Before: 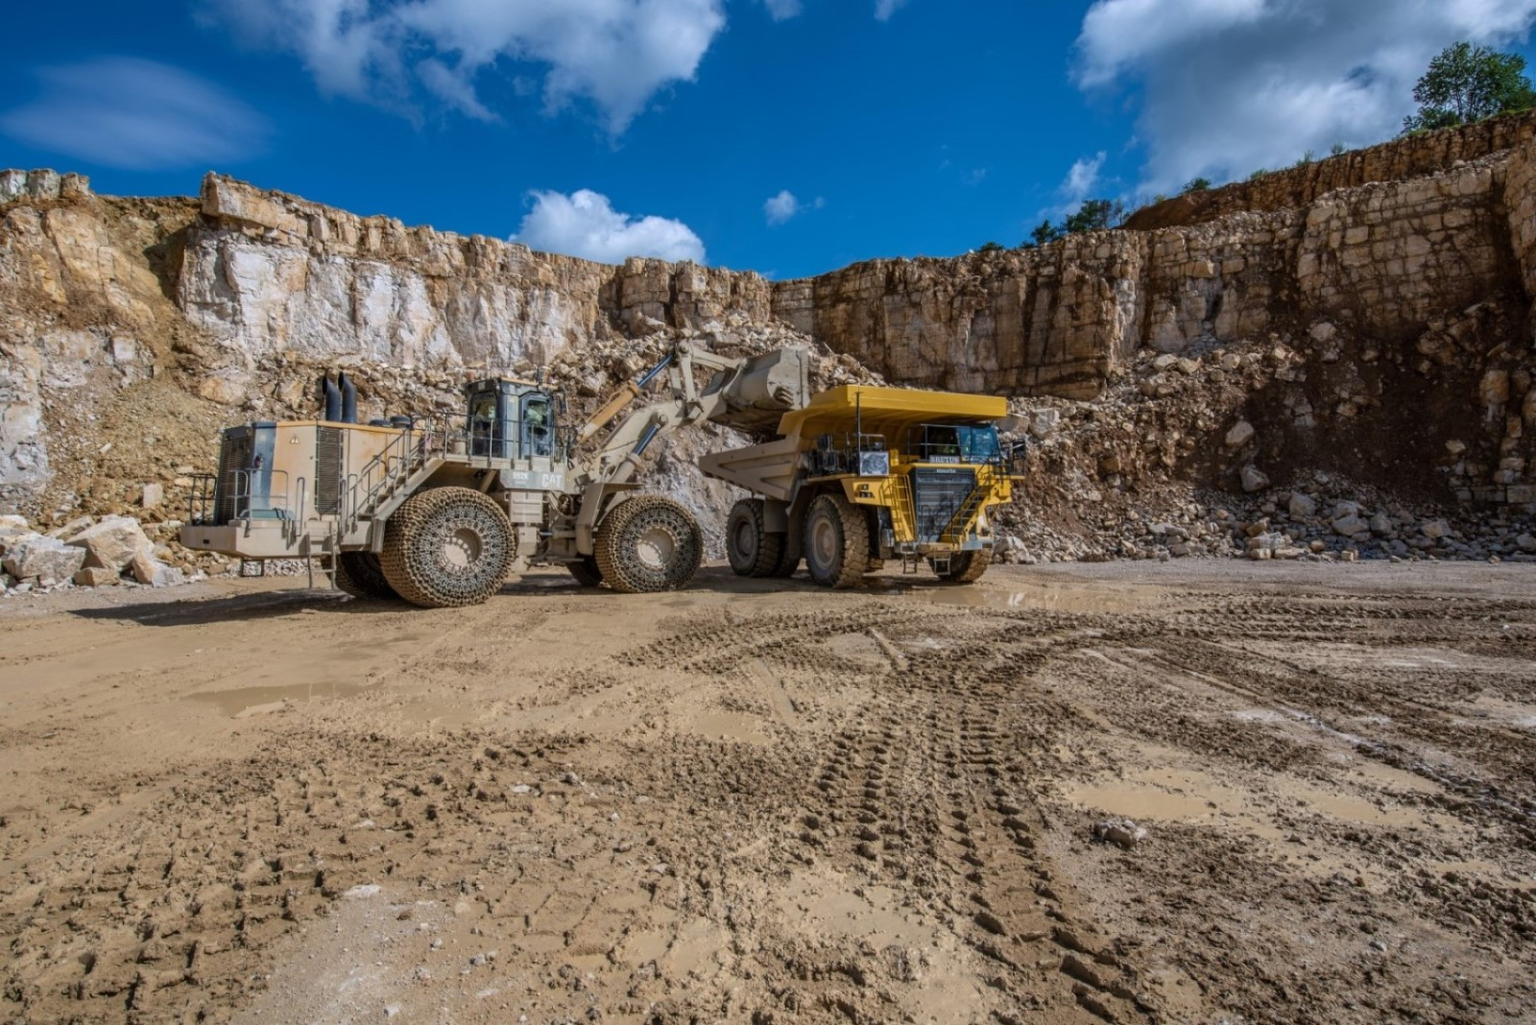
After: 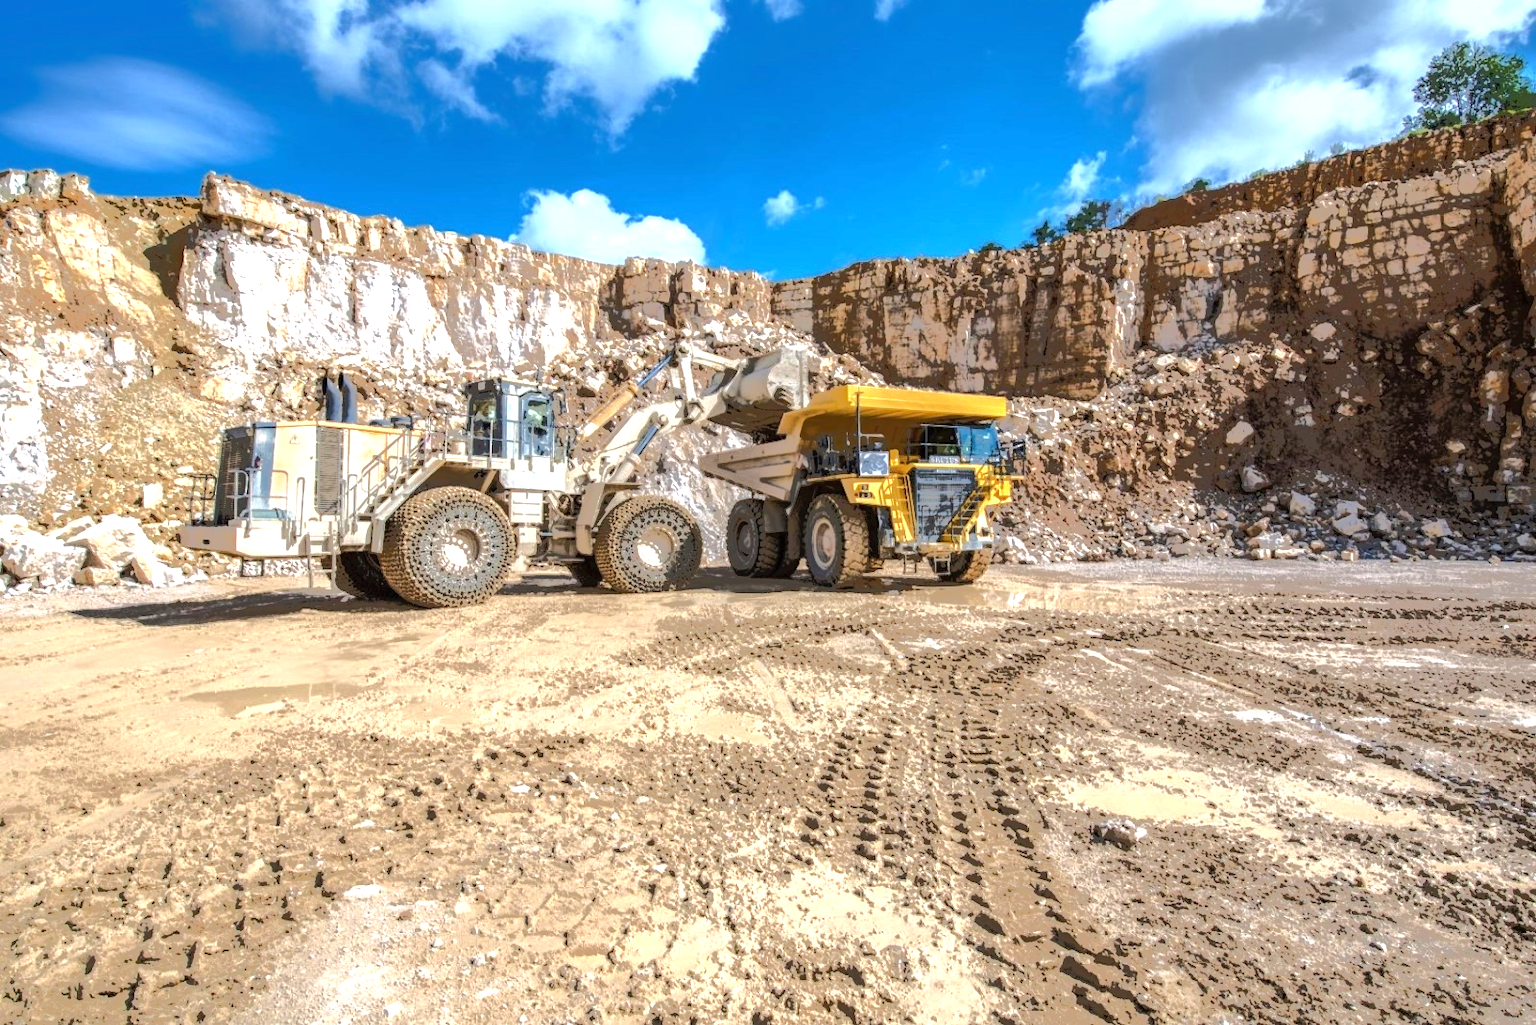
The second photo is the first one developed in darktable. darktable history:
exposure: black level correction 0, exposure 1.388 EV, compensate highlight preservation false
tone equalizer: -7 EV -0.629 EV, -6 EV 1.01 EV, -5 EV -0.437 EV, -4 EV 0.406 EV, -3 EV 0.429 EV, -2 EV 0.148 EV, -1 EV -0.156 EV, +0 EV -0.393 EV, edges refinement/feathering 500, mask exposure compensation -1.57 EV, preserve details no
